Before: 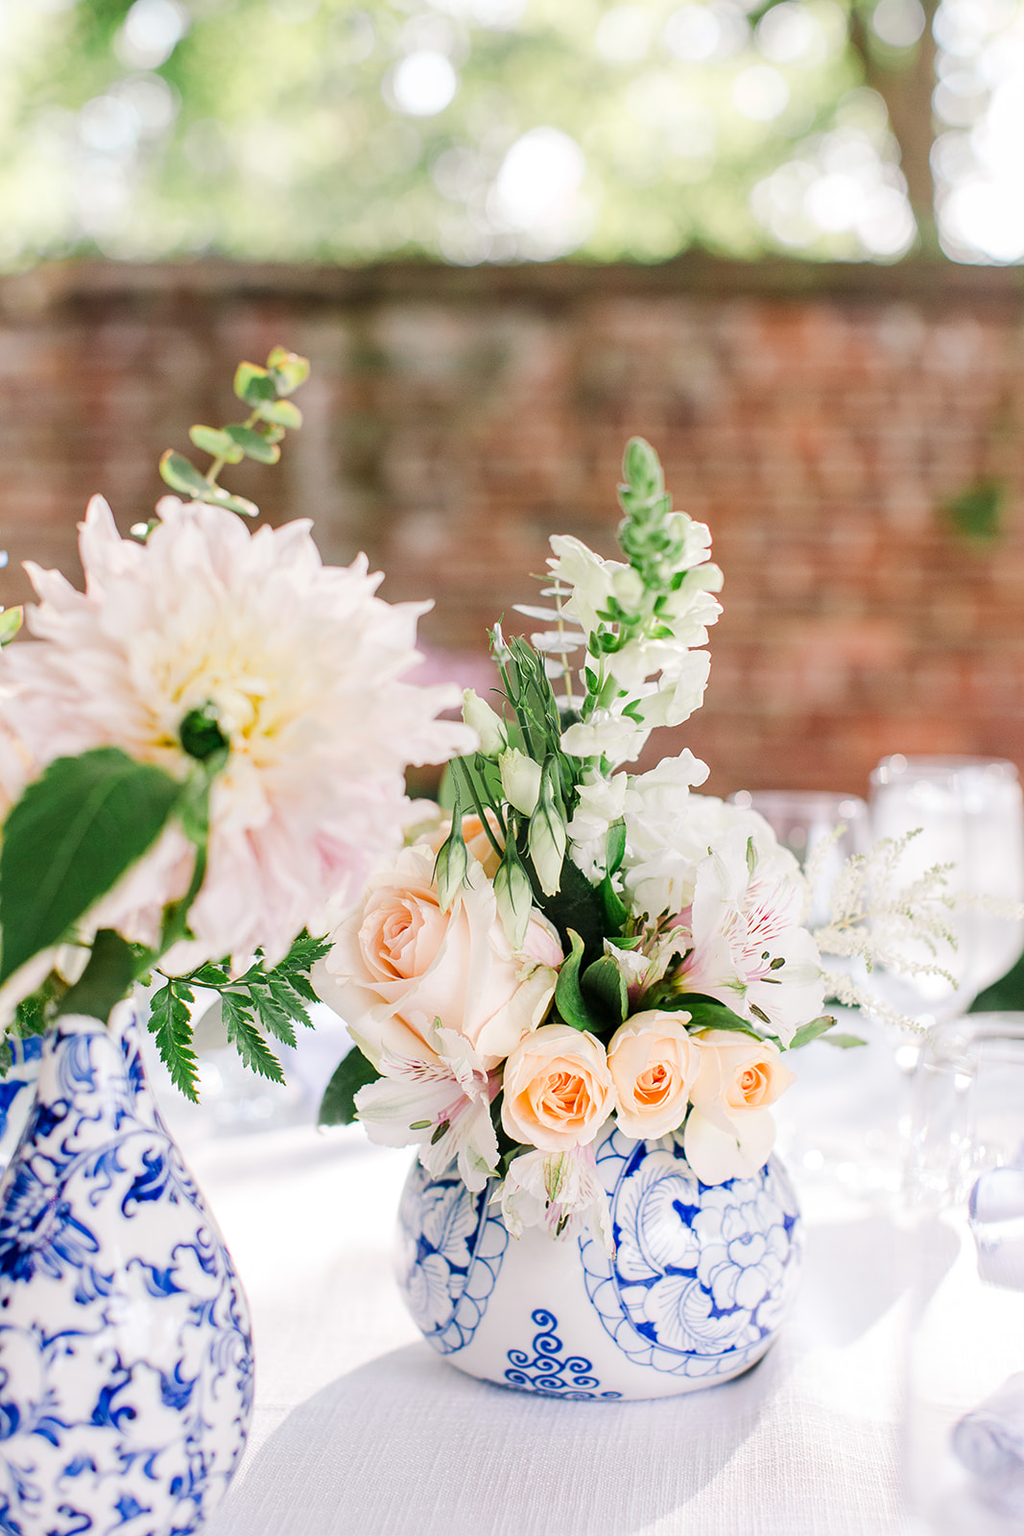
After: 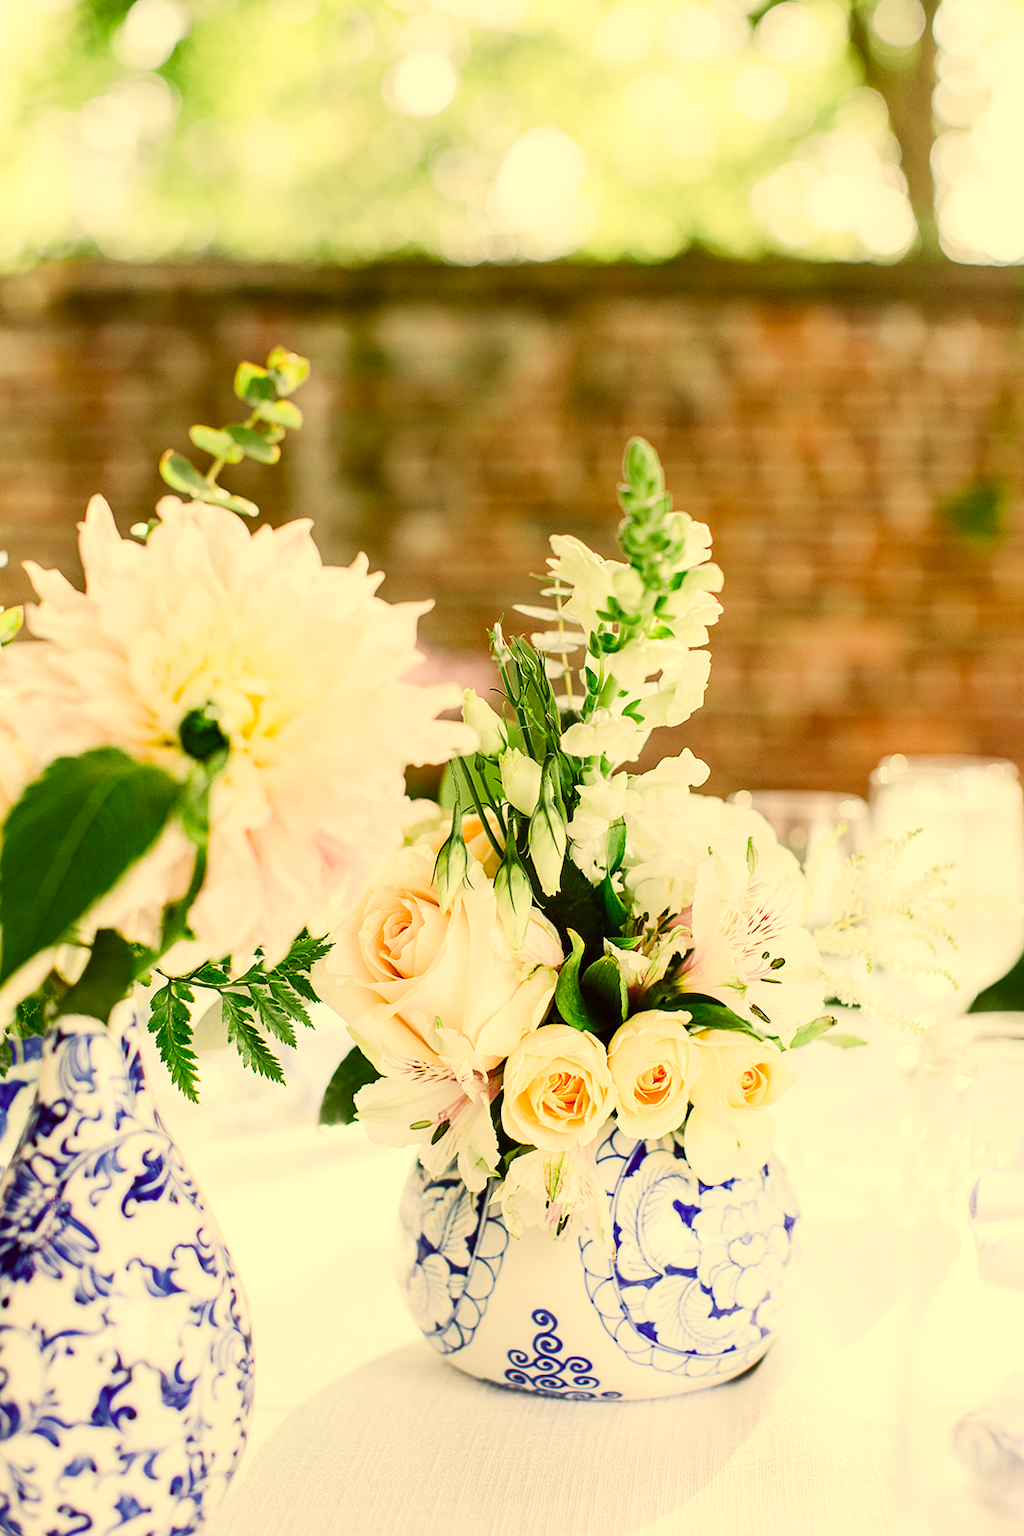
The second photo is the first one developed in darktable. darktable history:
contrast brightness saturation: contrast 0.15, brightness -0.012, saturation 0.096
color correction: highlights a* 0.175, highlights b* 29.72, shadows a* -0.278, shadows b* 21.78
shadows and highlights: shadows -1.53, highlights 38.88
